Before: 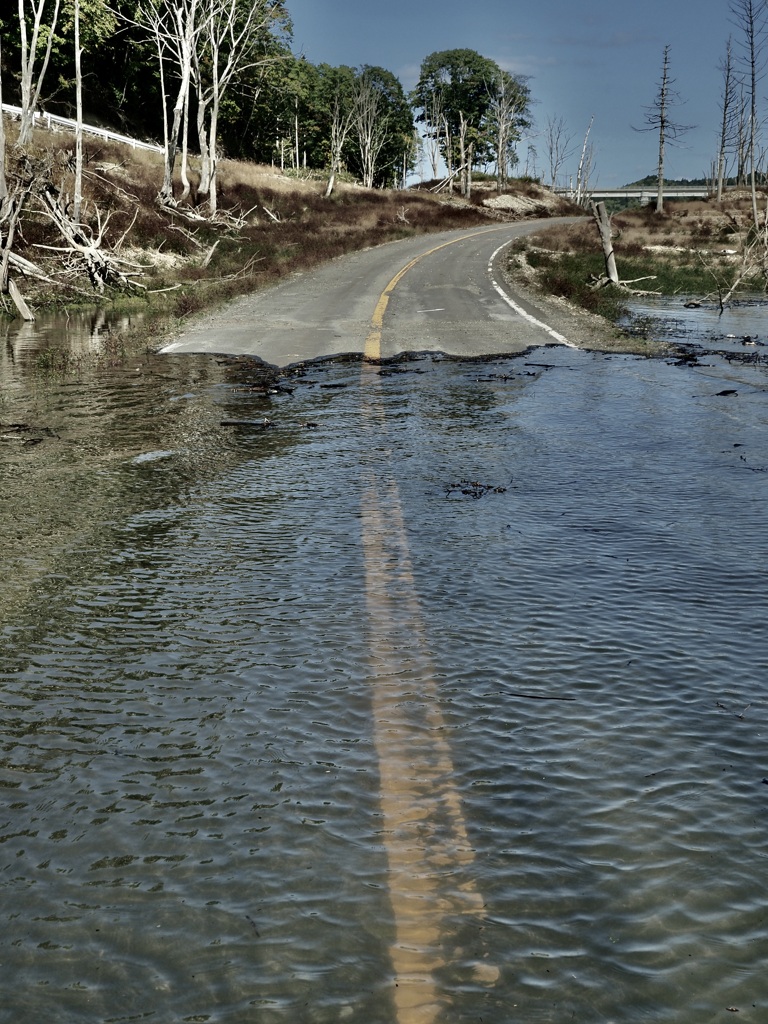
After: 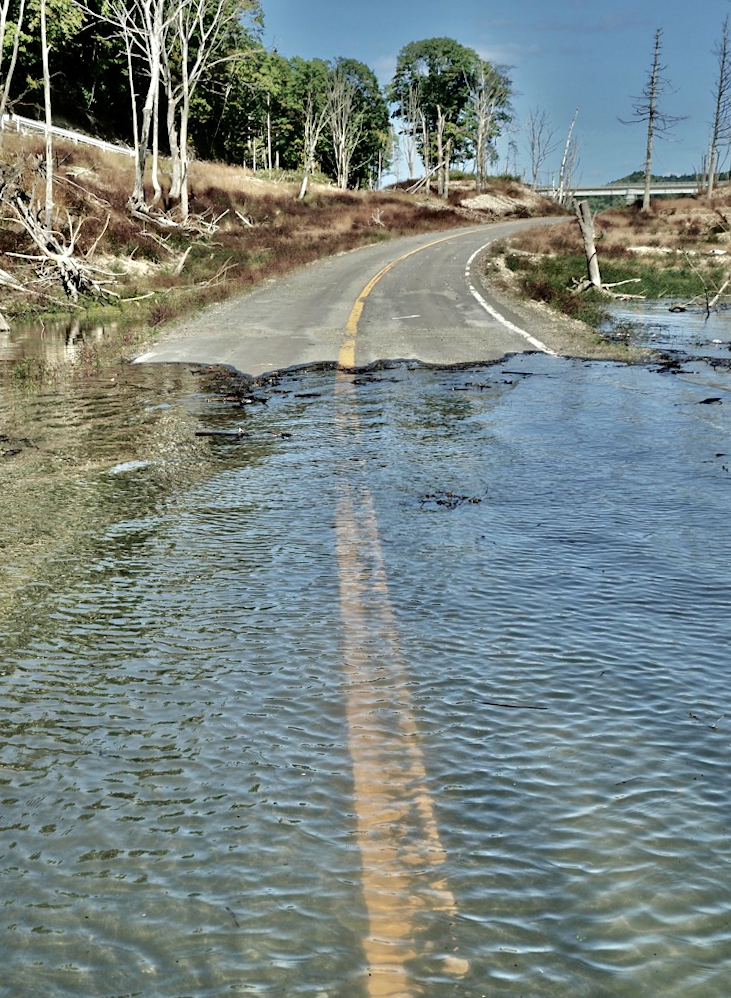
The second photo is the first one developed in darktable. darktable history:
tone equalizer: -7 EV 0.15 EV, -6 EV 0.6 EV, -5 EV 1.15 EV, -4 EV 1.33 EV, -3 EV 1.15 EV, -2 EV 0.6 EV, -1 EV 0.15 EV, mask exposure compensation -0.5 EV
rotate and perspective: rotation 0.074°, lens shift (vertical) 0.096, lens shift (horizontal) -0.041, crop left 0.043, crop right 0.952, crop top 0.024, crop bottom 0.979
